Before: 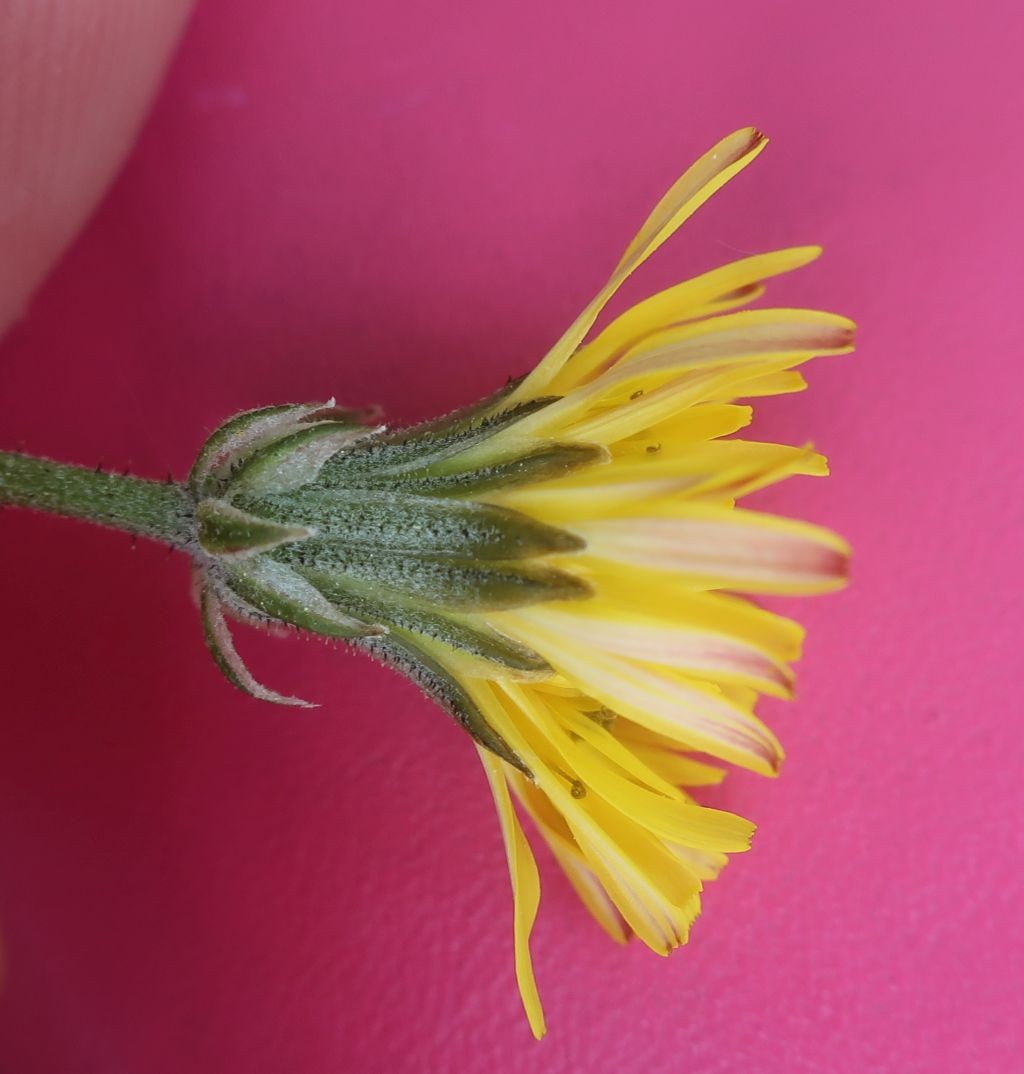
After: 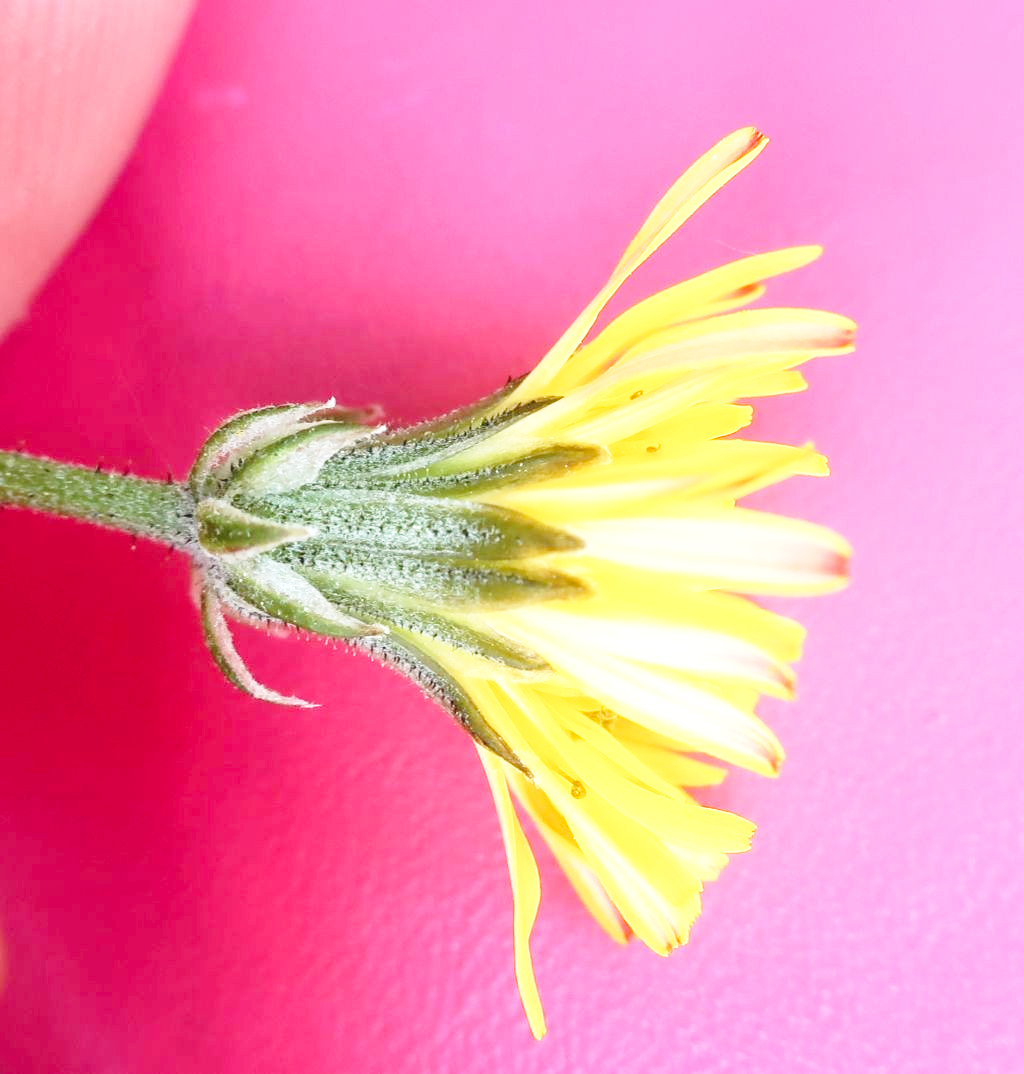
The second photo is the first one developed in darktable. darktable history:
tone equalizer: on, module defaults
white balance: emerald 1
base curve: curves: ch0 [(0, 0) (0.028, 0.03) (0.121, 0.232) (0.46, 0.748) (0.859, 0.968) (1, 1)], preserve colors none
exposure: black level correction 0, exposure 1.1 EV, compensate highlight preservation false
